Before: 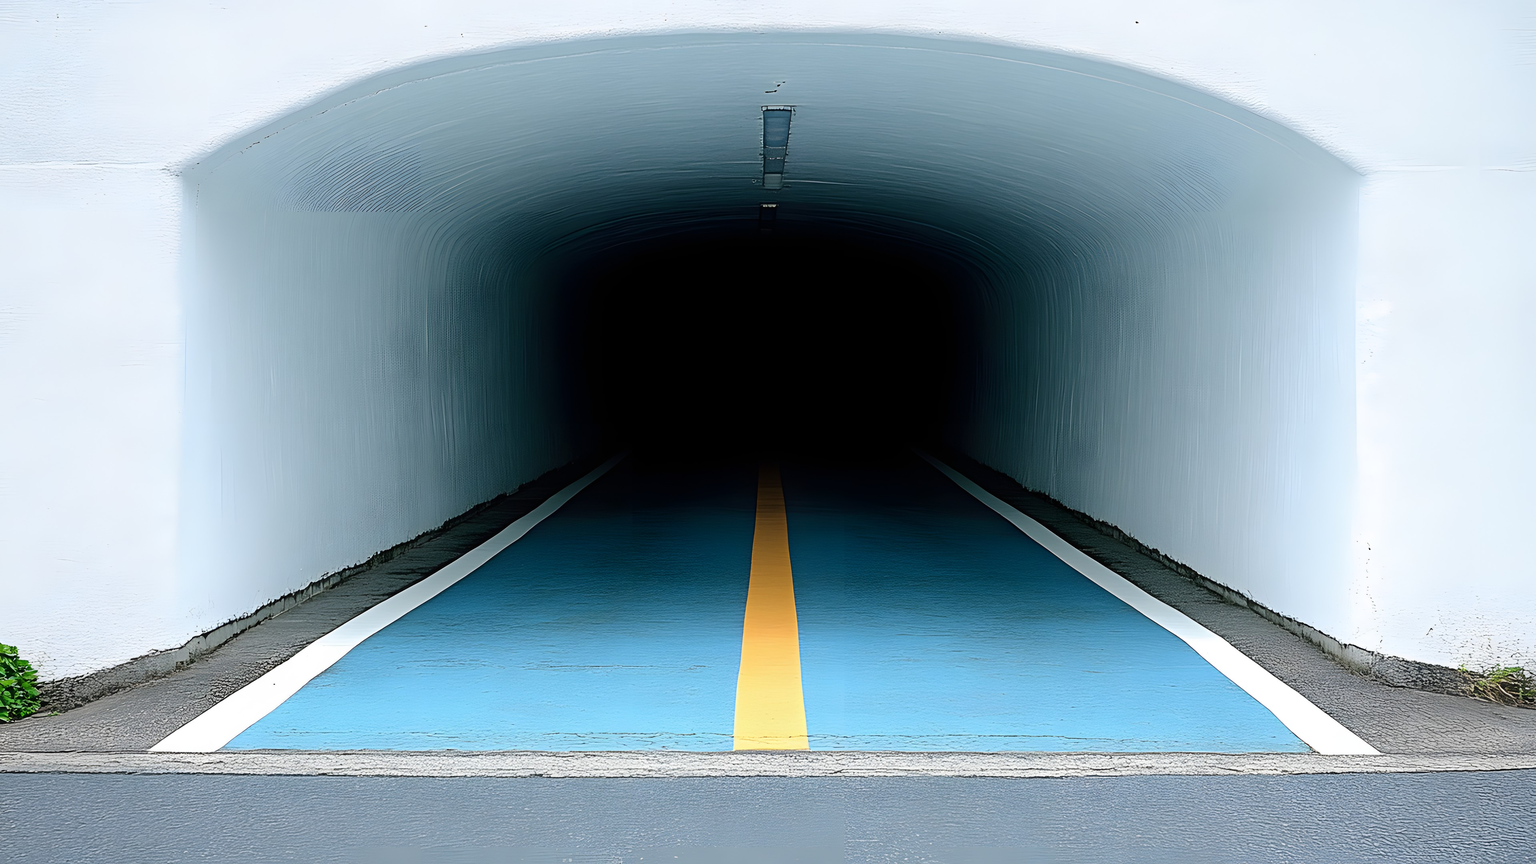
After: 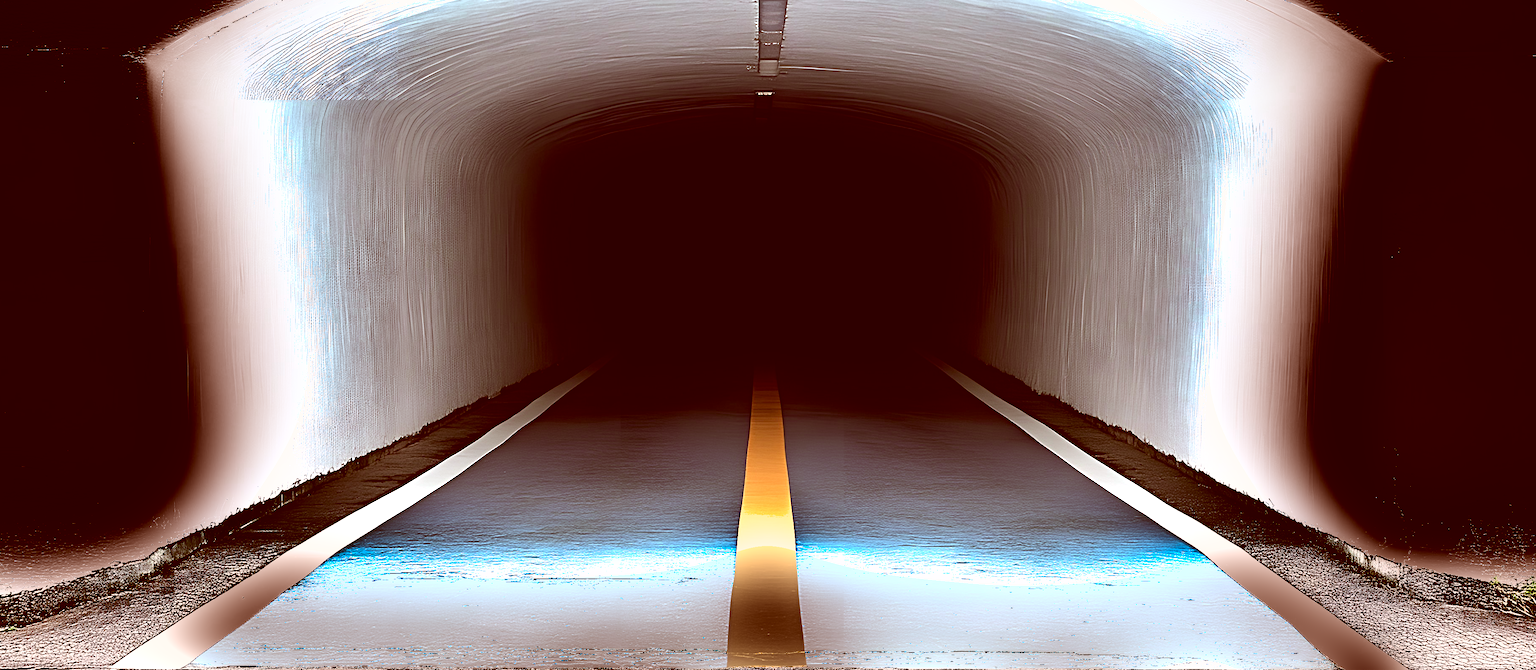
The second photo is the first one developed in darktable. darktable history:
crop and rotate: left 2.859%, top 13.57%, right 2.214%, bottom 12.761%
base curve: curves: ch0 [(0, 0) (0.303, 0.277) (1, 1)], preserve colors none
exposure: exposure 1.503 EV, compensate exposure bias true, compensate highlight preservation false
color correction: highlights a* 9.4, highlights b* 8.85, shadows a* 39.83, shadows b* 39.33, saturation 0.769
shadows and highlights: shadows 20.81, highlights -80.73, soften with gaussian
